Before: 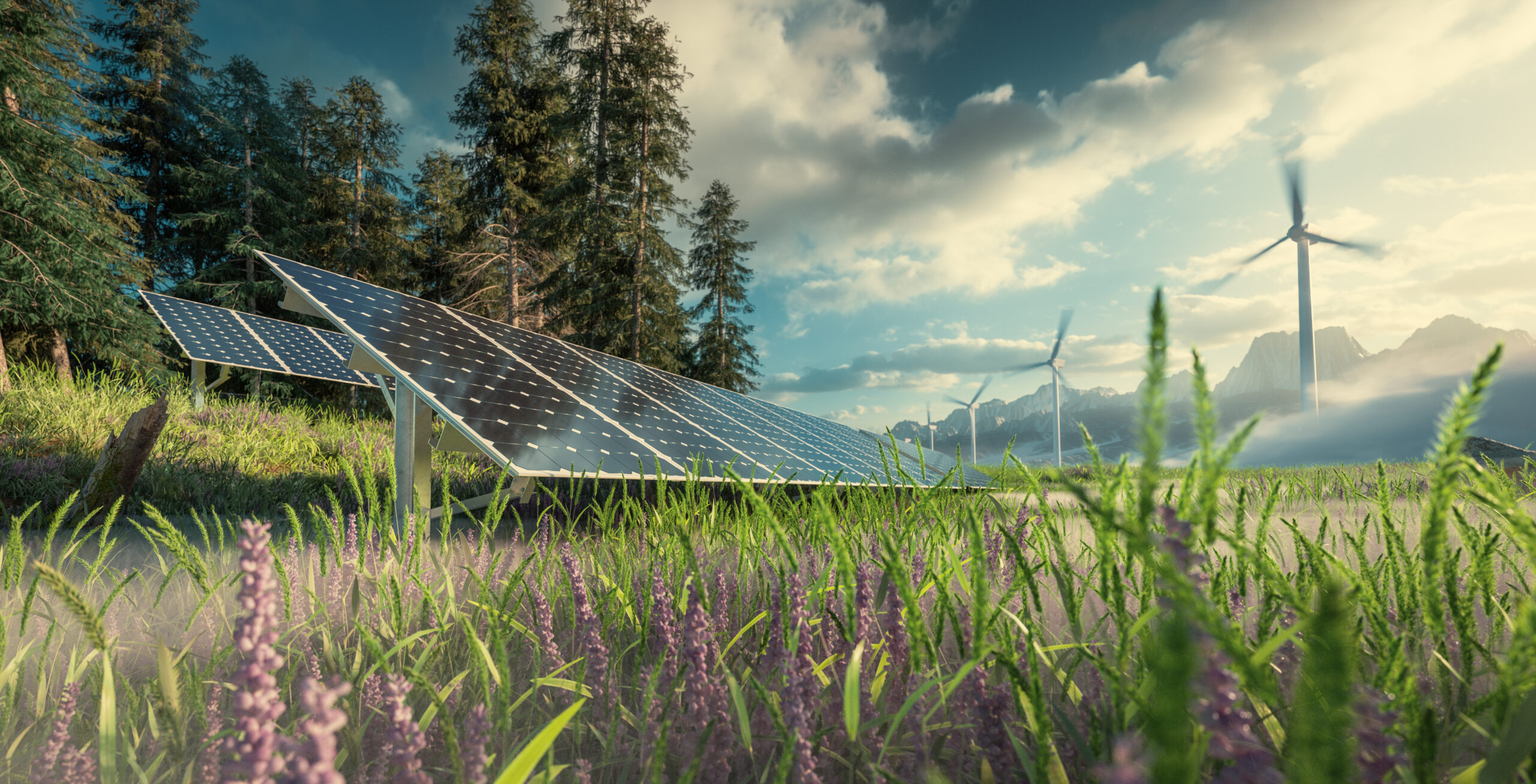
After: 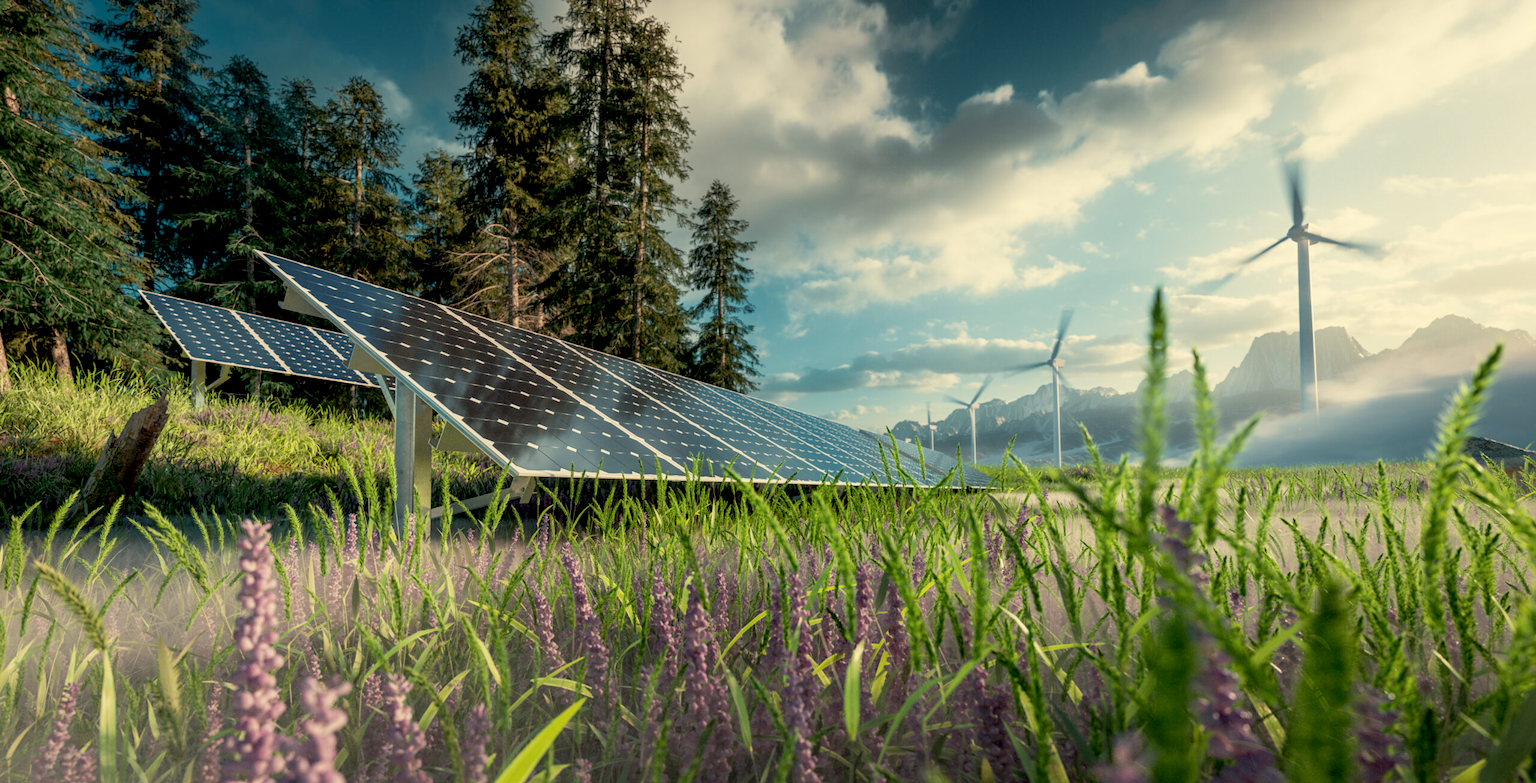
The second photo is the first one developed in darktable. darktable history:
exposure: black level correction 0.013, compensate highlight preservation false
